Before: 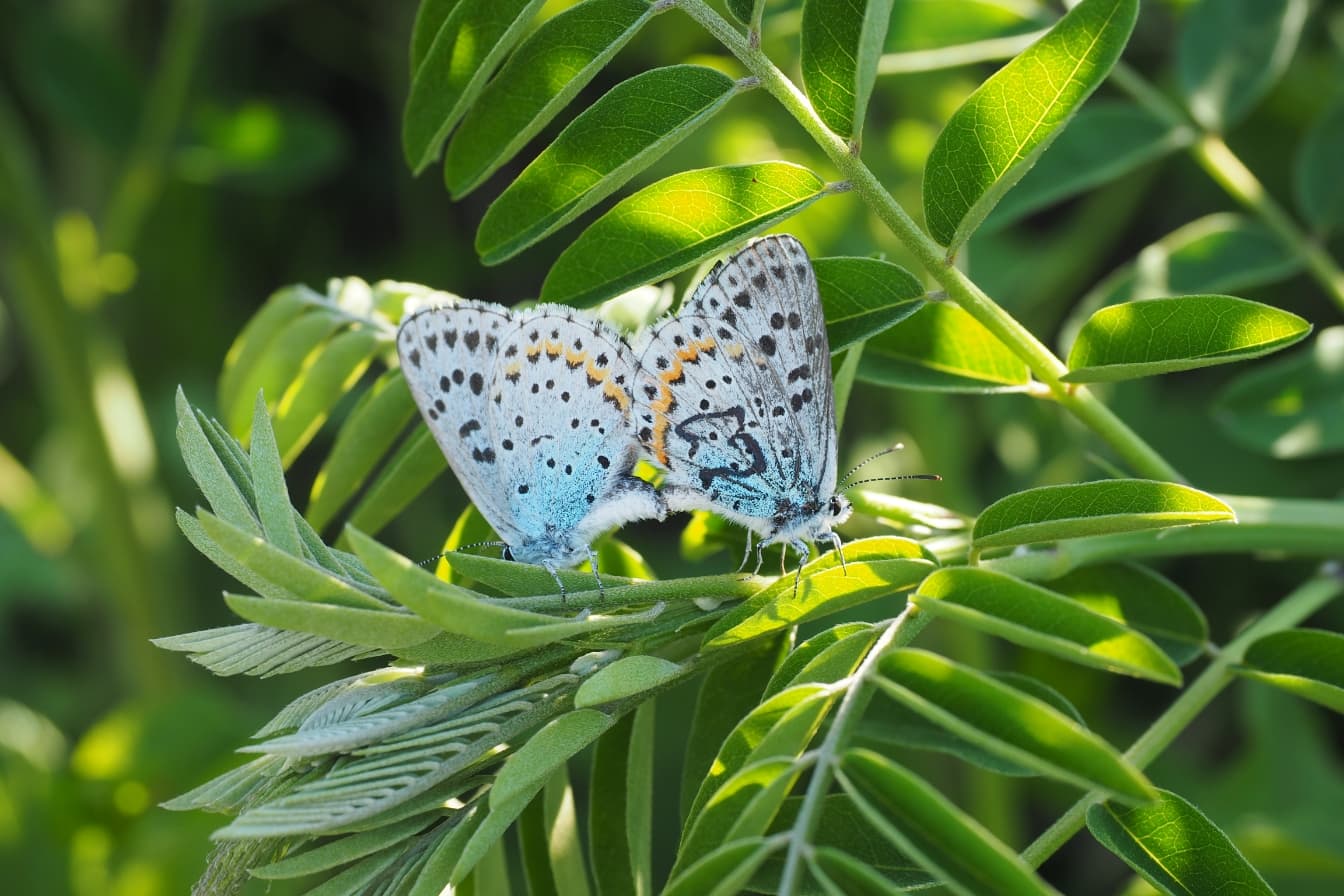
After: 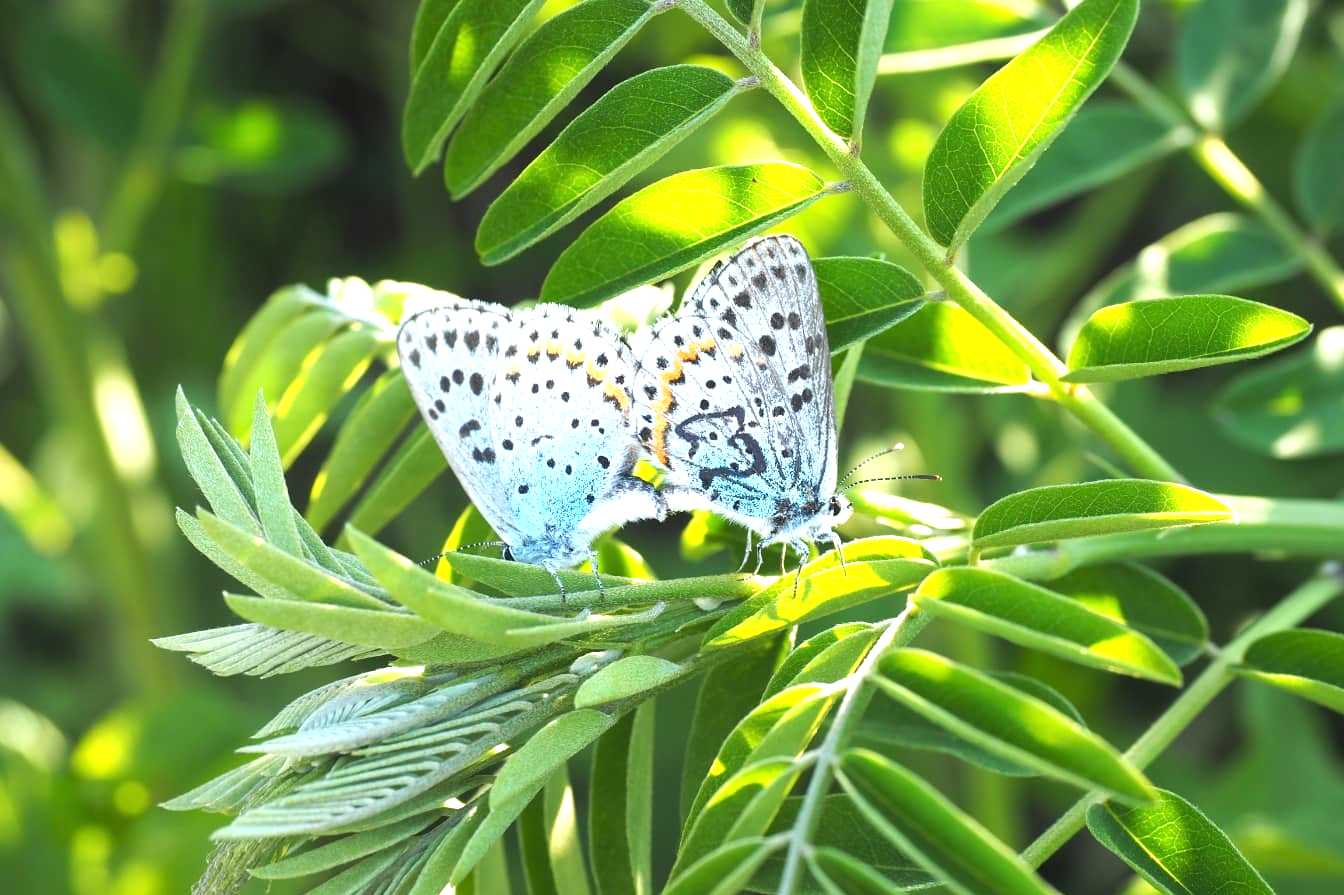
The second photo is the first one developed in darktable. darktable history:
exposure: black level correction 0, exposure 1 EV, compensate highlight preservation false
crop: bottom 0.063%
